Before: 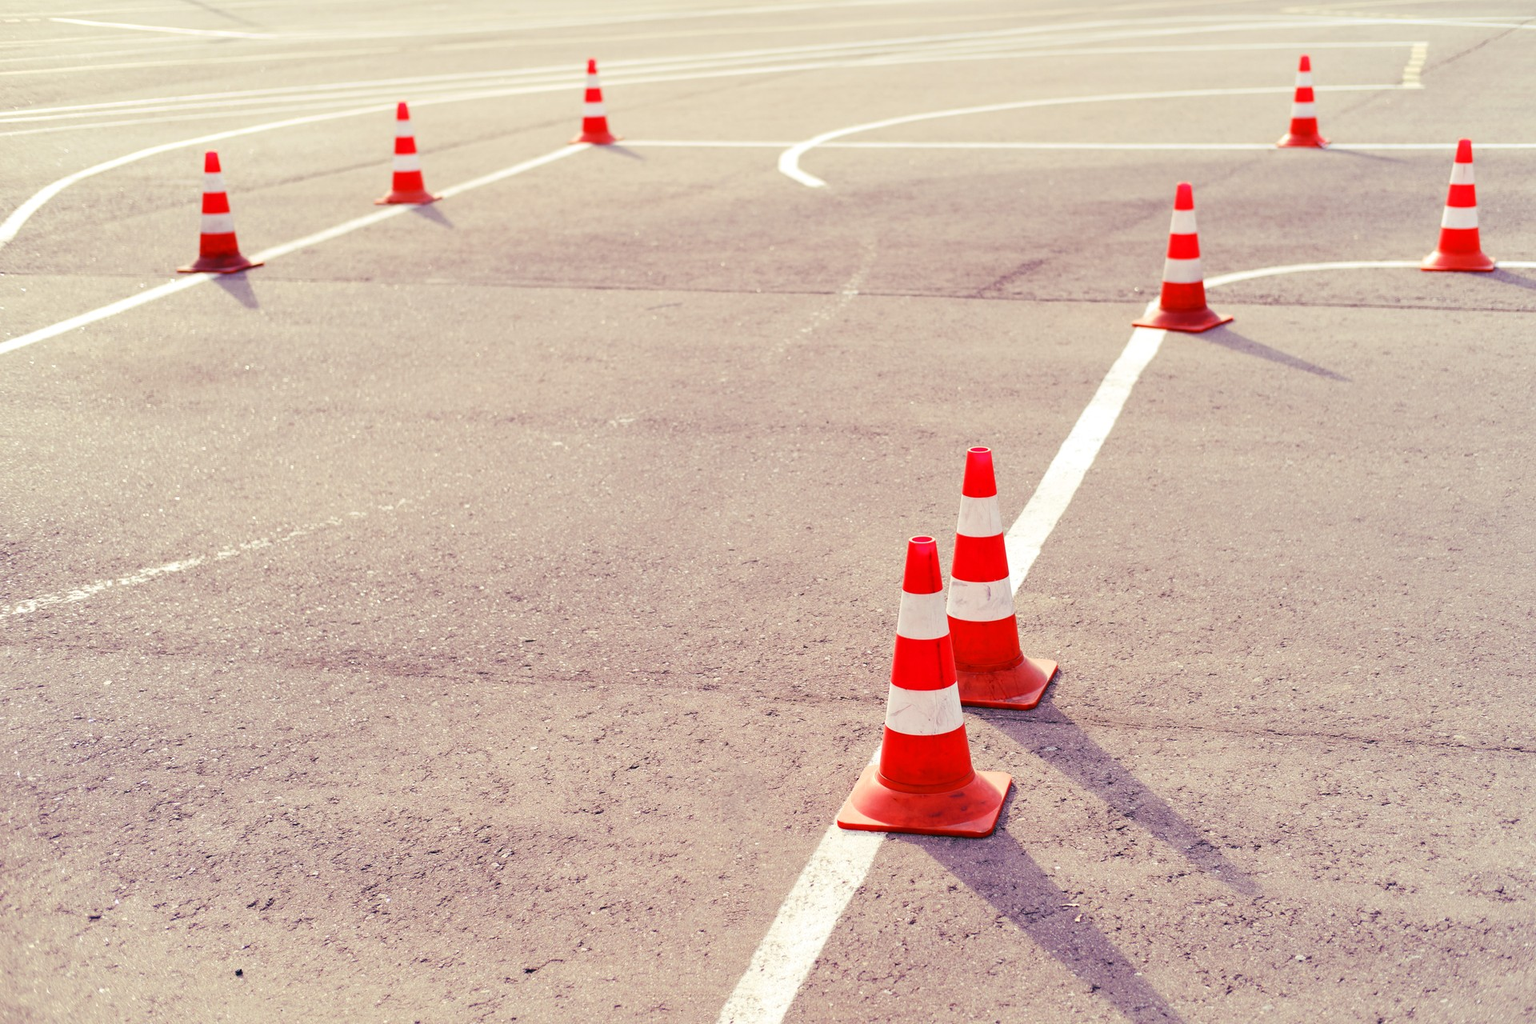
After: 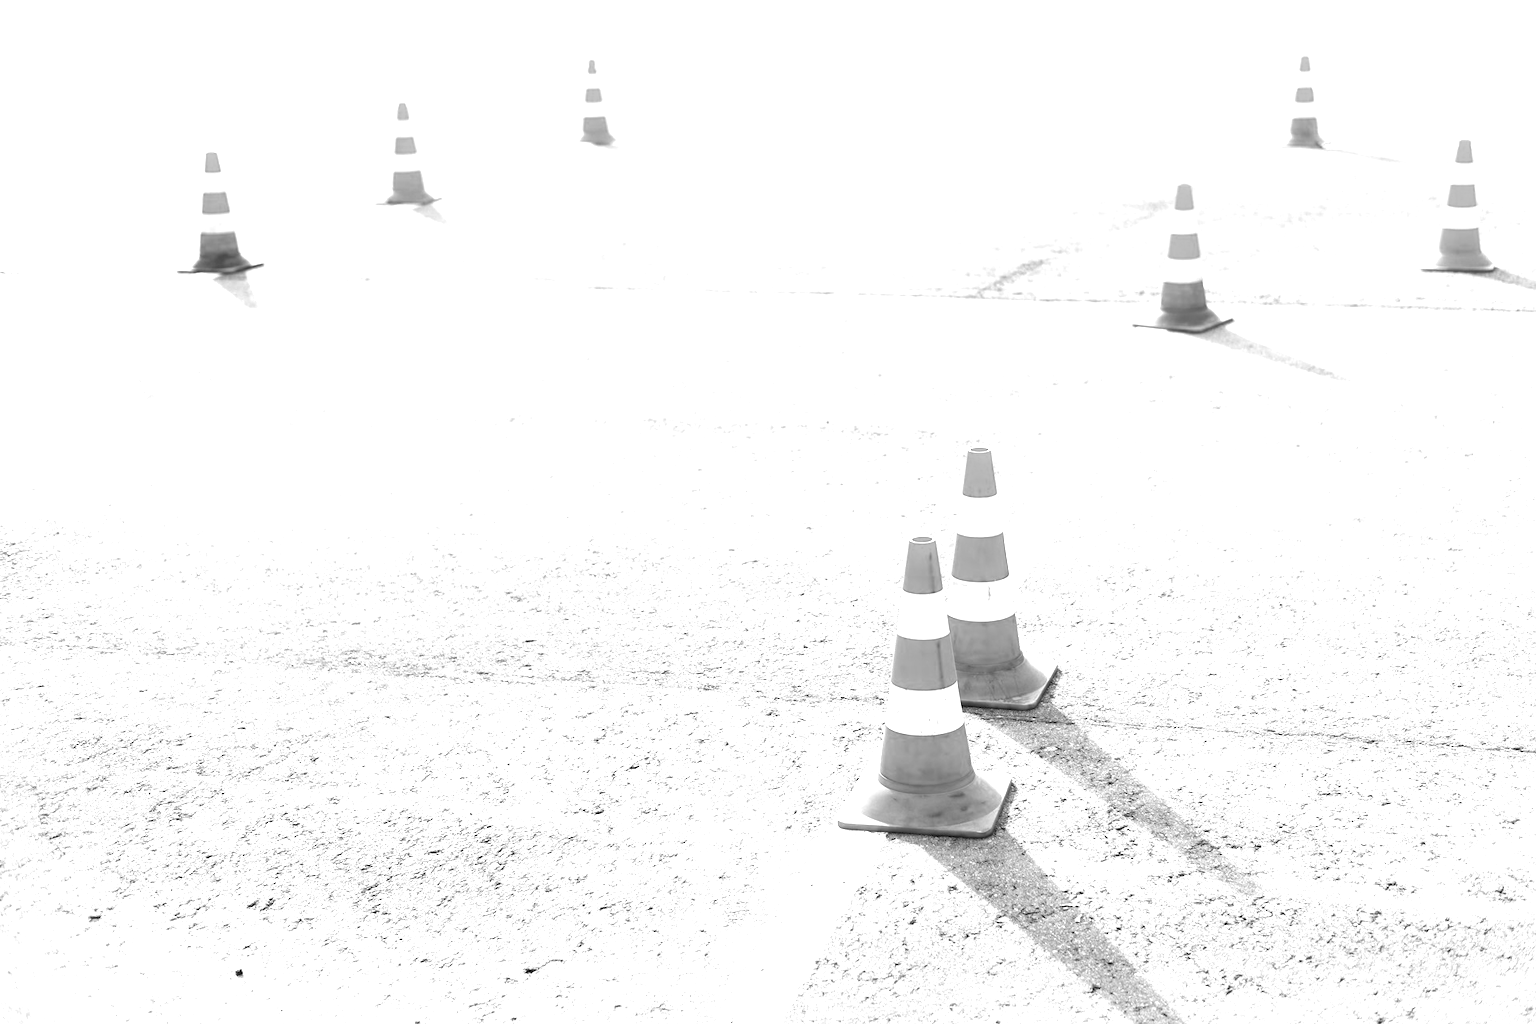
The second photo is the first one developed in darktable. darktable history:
monochrome: a -6.99, b 35.61, size 1.4
exposure: black level correction 0, exposure 1.388 EV, compensate exposure bias true, compensate highlight preservation false
